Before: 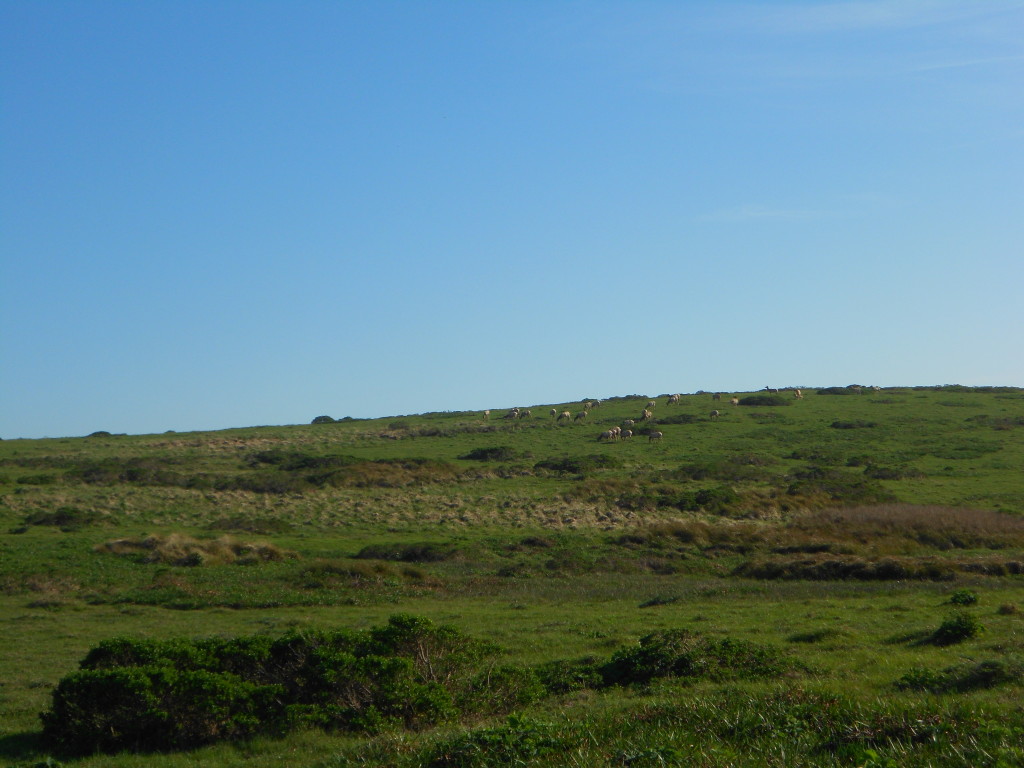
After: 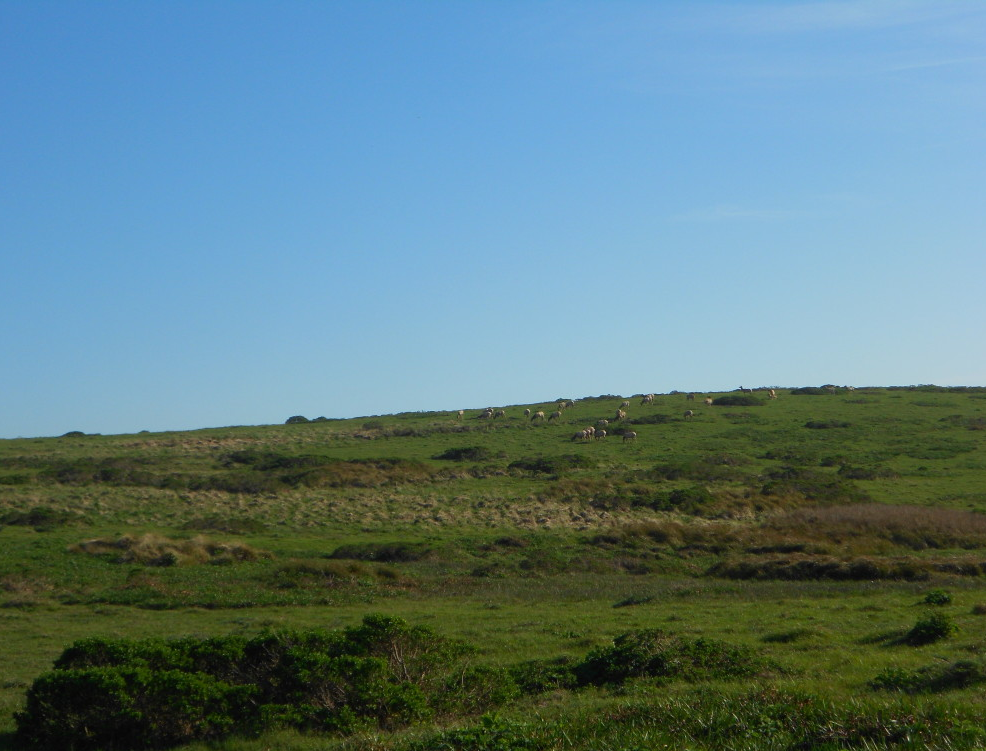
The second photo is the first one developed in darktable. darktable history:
crop and rotate: left 2.572%, right 1.051%, bottom 2.191%
